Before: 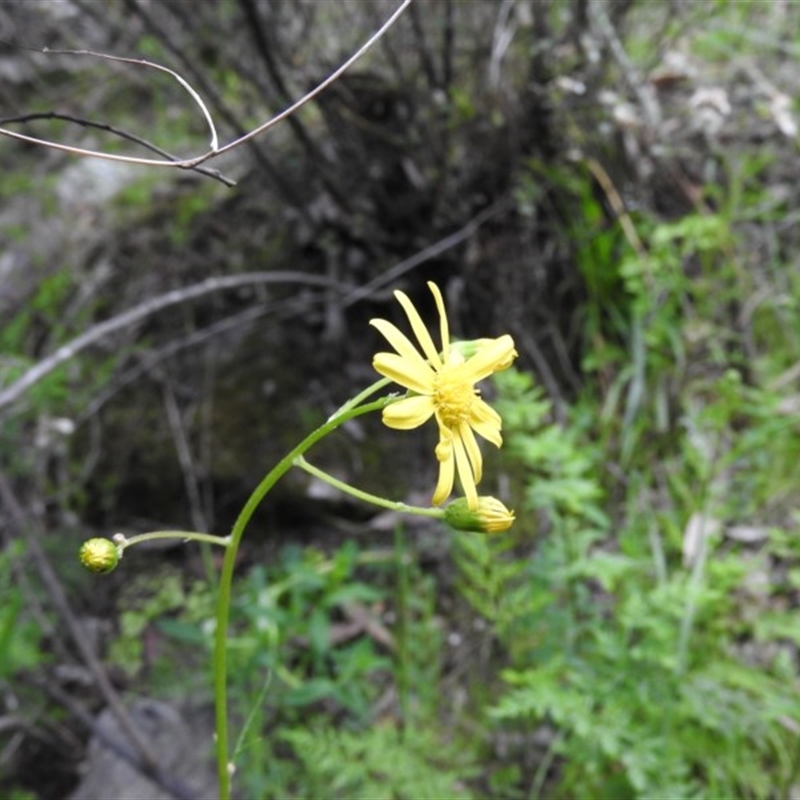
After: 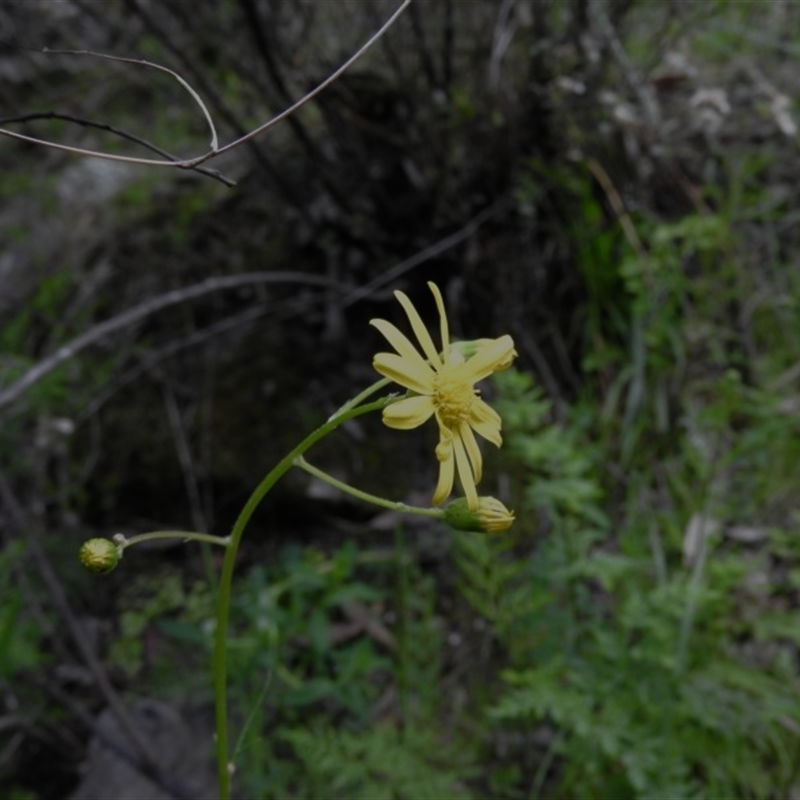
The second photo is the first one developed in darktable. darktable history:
tone equalizer: -8 EV -1.96 EV, -7 EV -1.98 EV, -6 EV -1.98 EV, -5 EV -2 EV, -4 EV -2 EV, -3 EV -1.99 EV, -2 EV -1.98 EV, -1 EV -1.62 EV, +0 EV -2 EV, edges refinement/feathering 500, mask exposure compensation -1.57 EV, preserve details no
